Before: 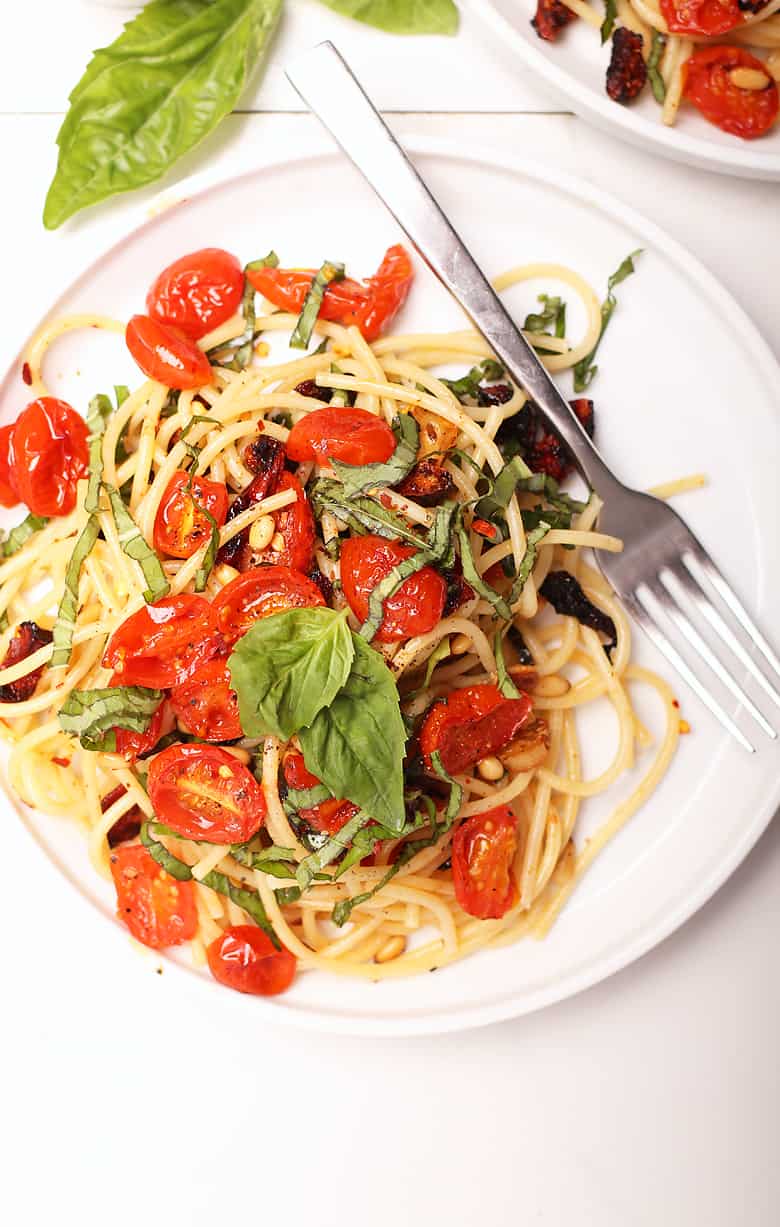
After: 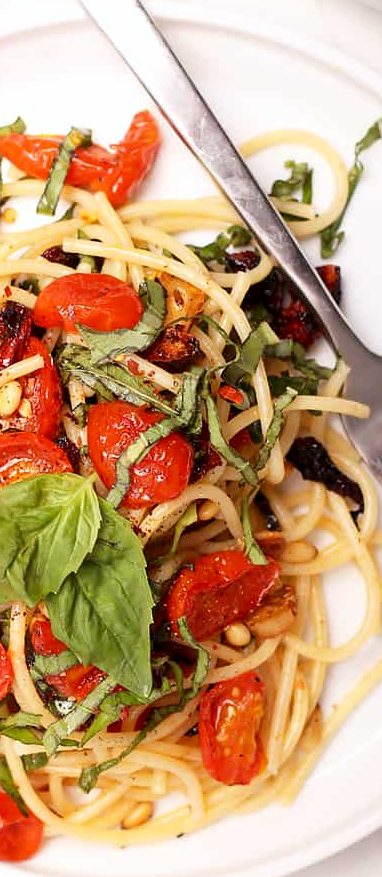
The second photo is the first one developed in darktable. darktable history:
crop: left 32.501%, top 10.971%, right 18.471%, bottom 17.541%
exposure: black level correction 0.004, exposure 0.016 EV, compensate highlight preservation false
